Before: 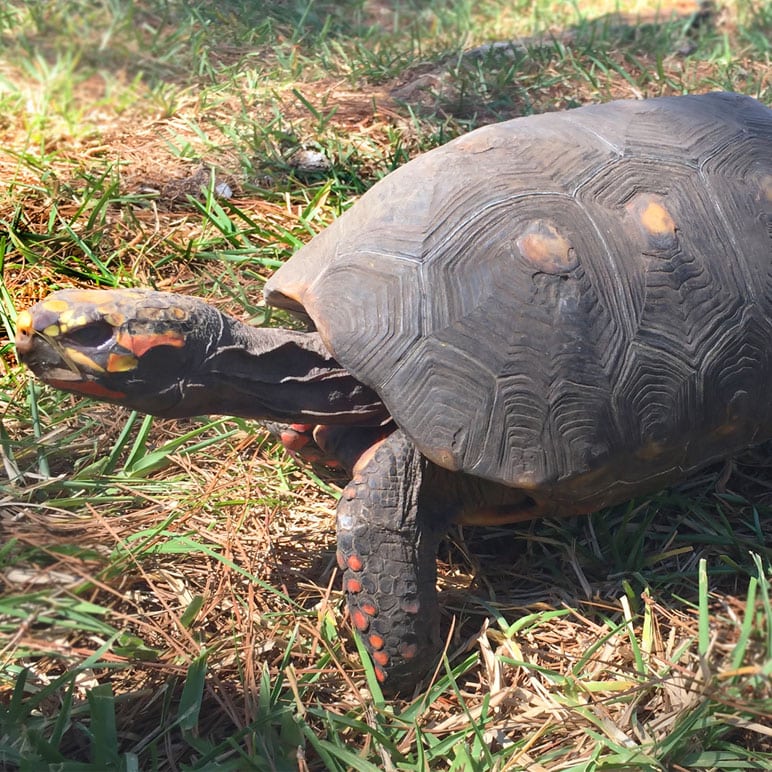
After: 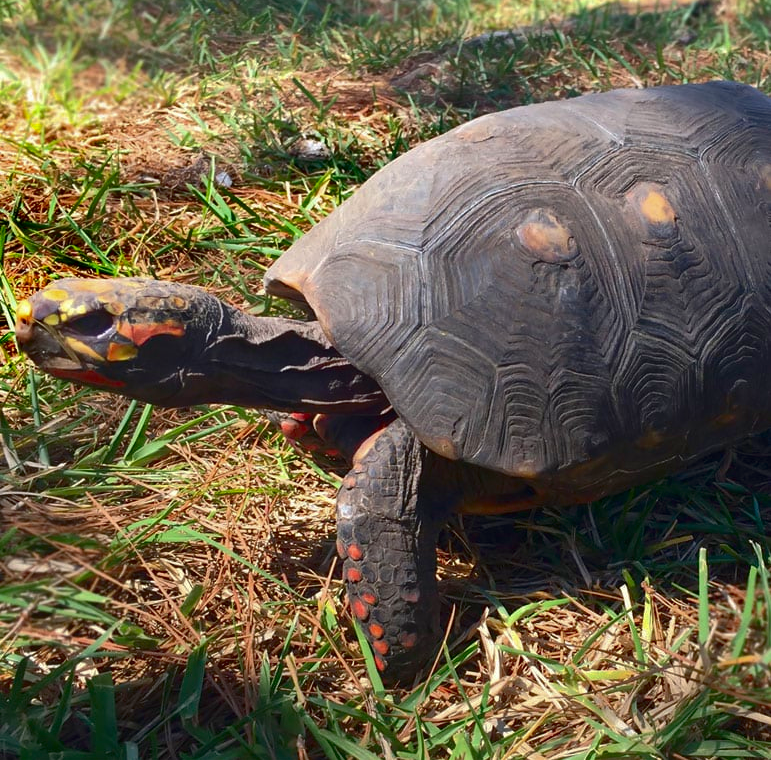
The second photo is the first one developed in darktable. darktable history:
crop: top 1.49%, right 0.099%
shadows and highlights: on, module defaults
contrast brightness saturation: contrast 0.131, brightness -0.242, saturation 0.149
